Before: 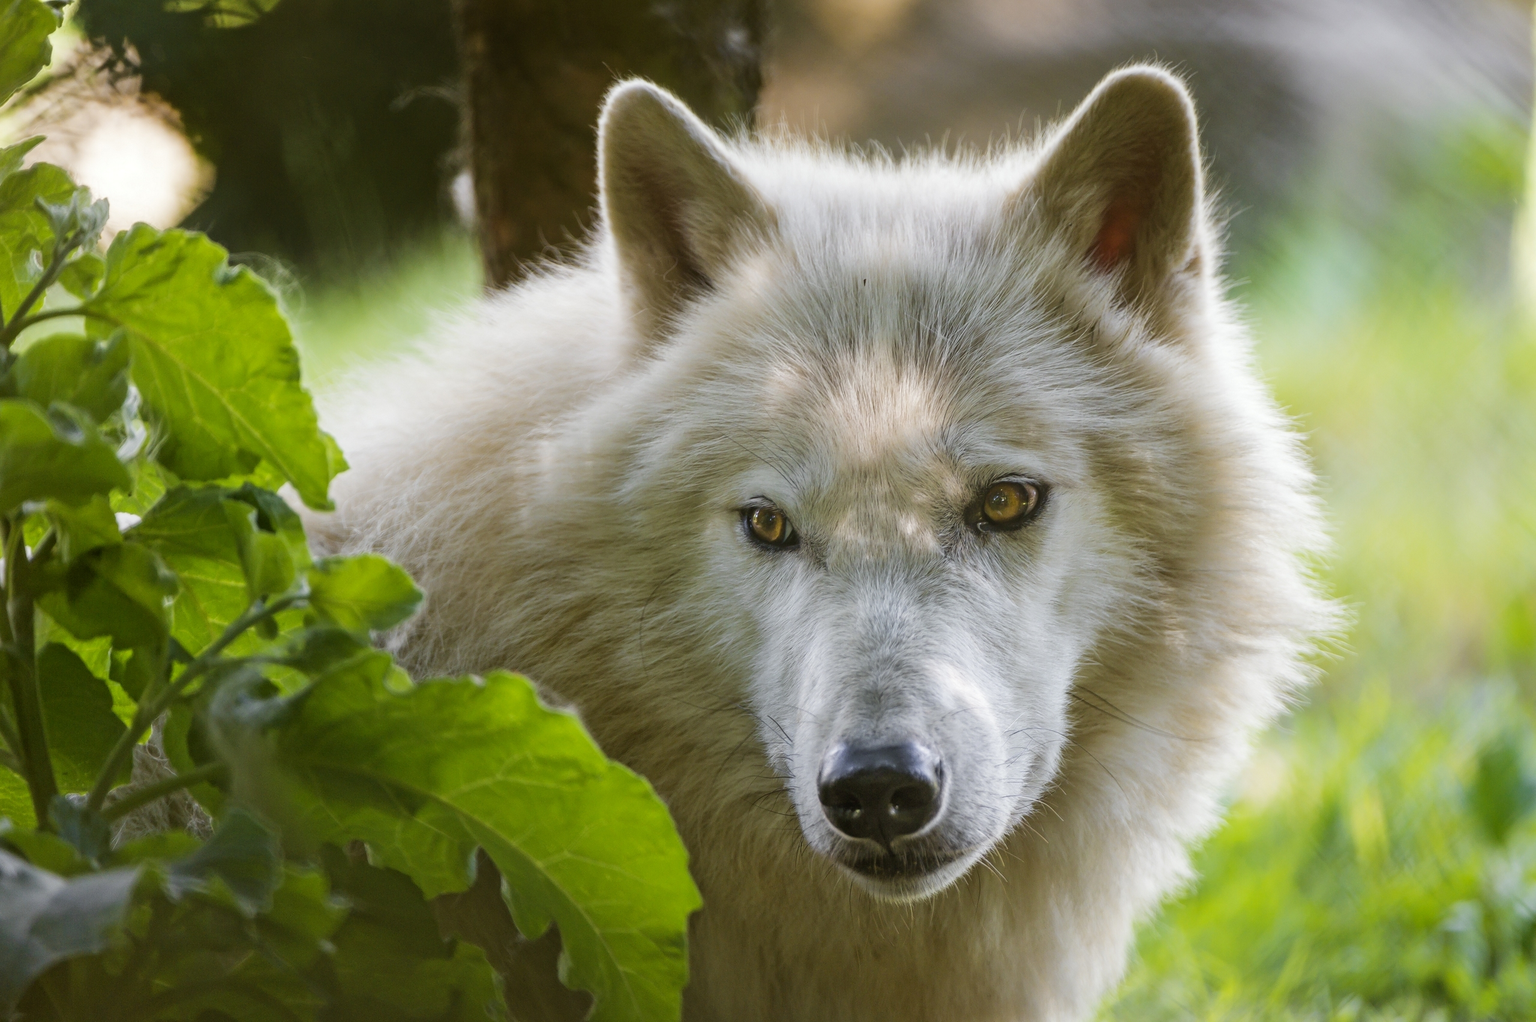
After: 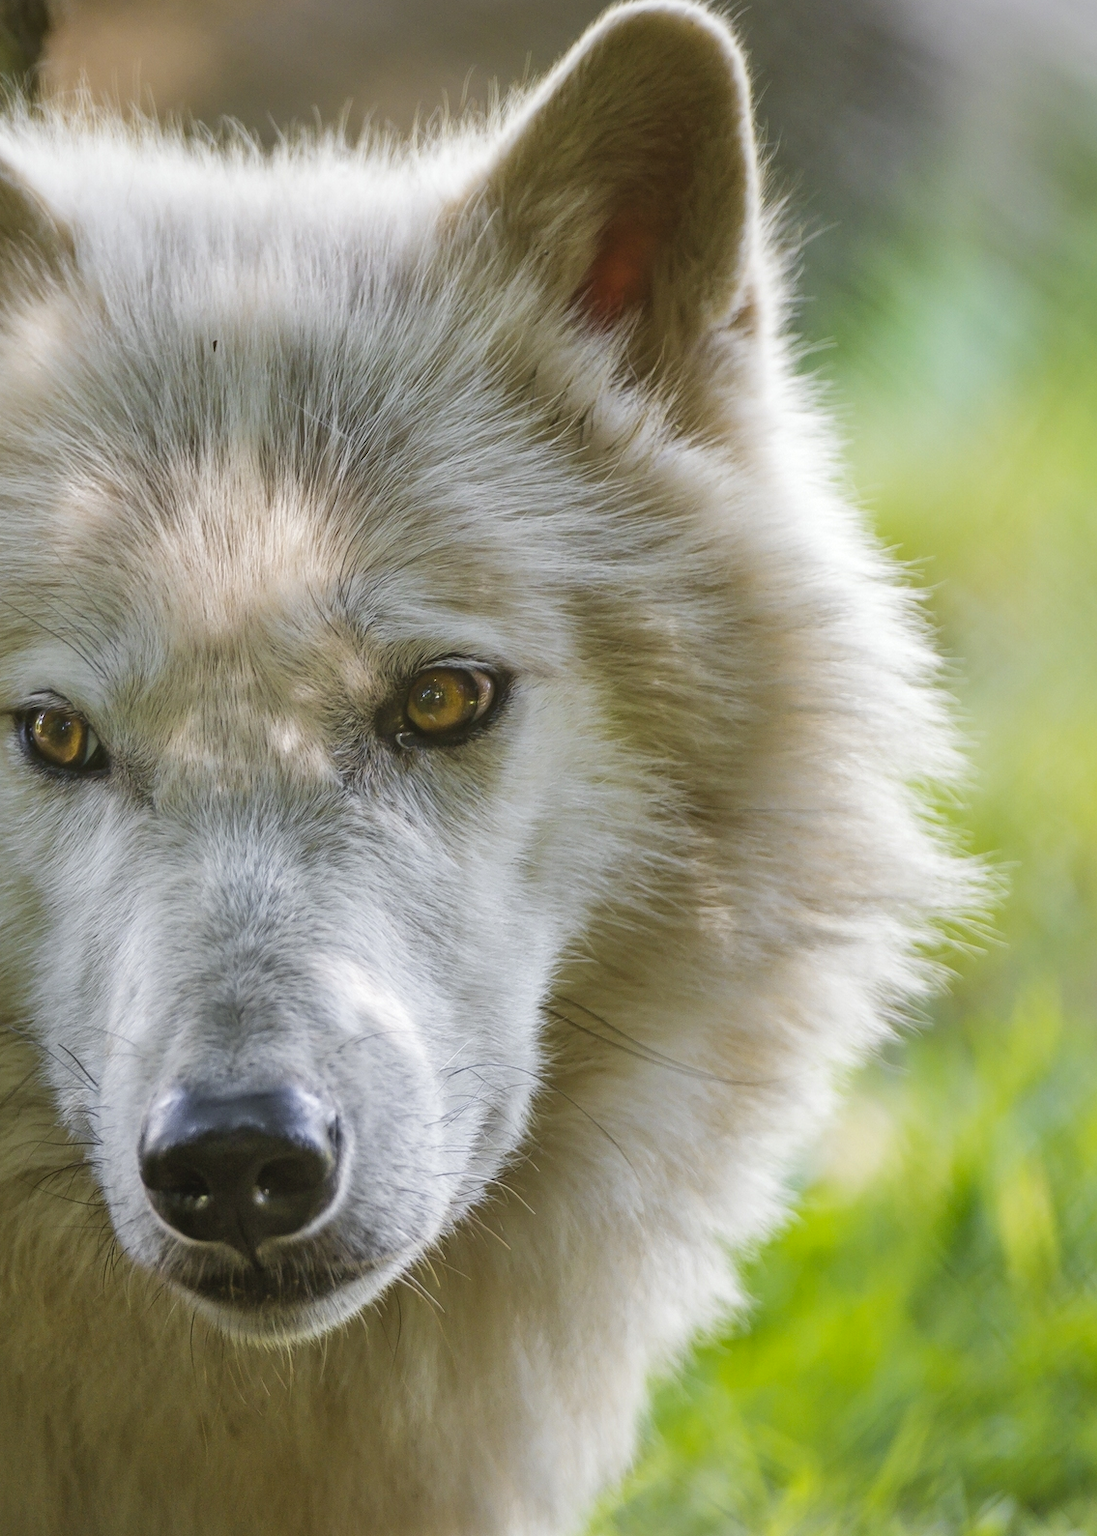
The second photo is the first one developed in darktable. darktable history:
exposure: black level correction -0.003, exposure 0.04 EV, compensate highlight preservation false
tone equalizer: on, module defaults
shadows and highlights: low approximation 0.01, soften with gaussian
white balance: red 1, blue 1
crop: left 47.628%, top 6.643%, right 7.874%
